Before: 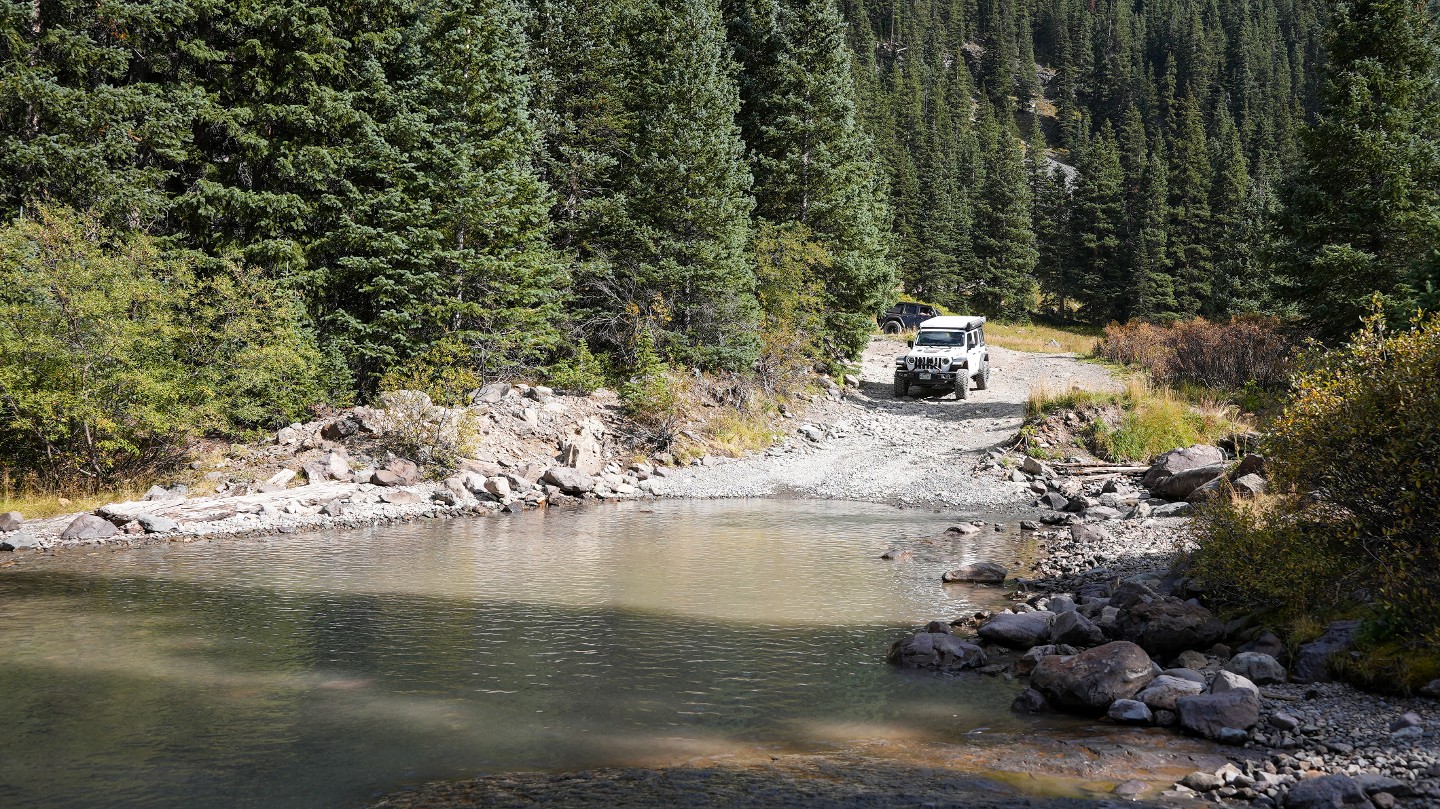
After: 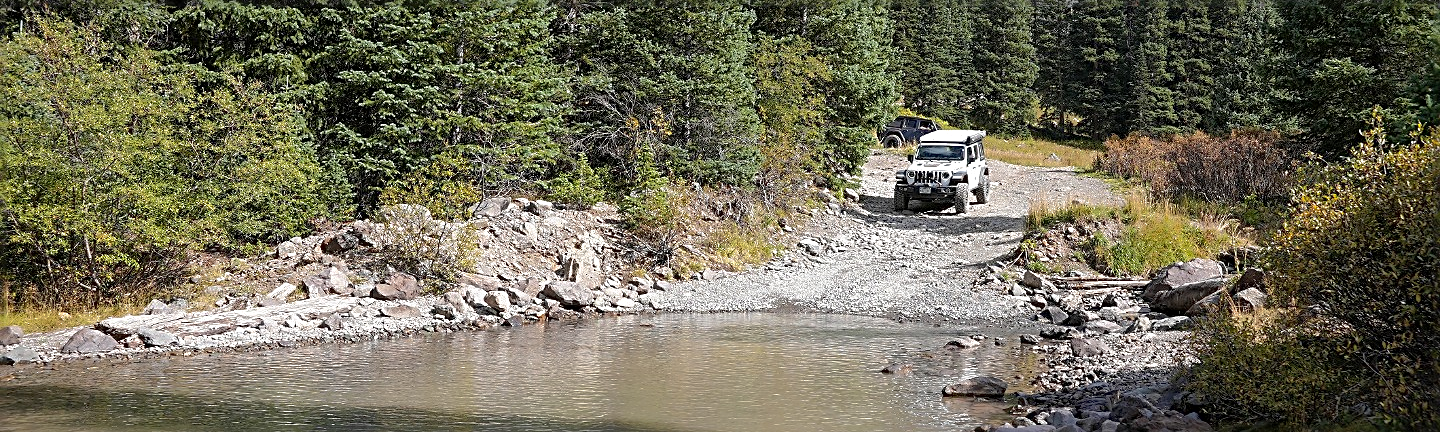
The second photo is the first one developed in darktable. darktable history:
crop and rotate: top 23.043%, bottom 23.437%
shadows and highlights: shadows 40, highlights -60
local contrast: mode bilateral grid, contrast 20, coarseness 50, detail 120%, midtone range 0.2
sharpen: radius 2.676, amount 0.669
